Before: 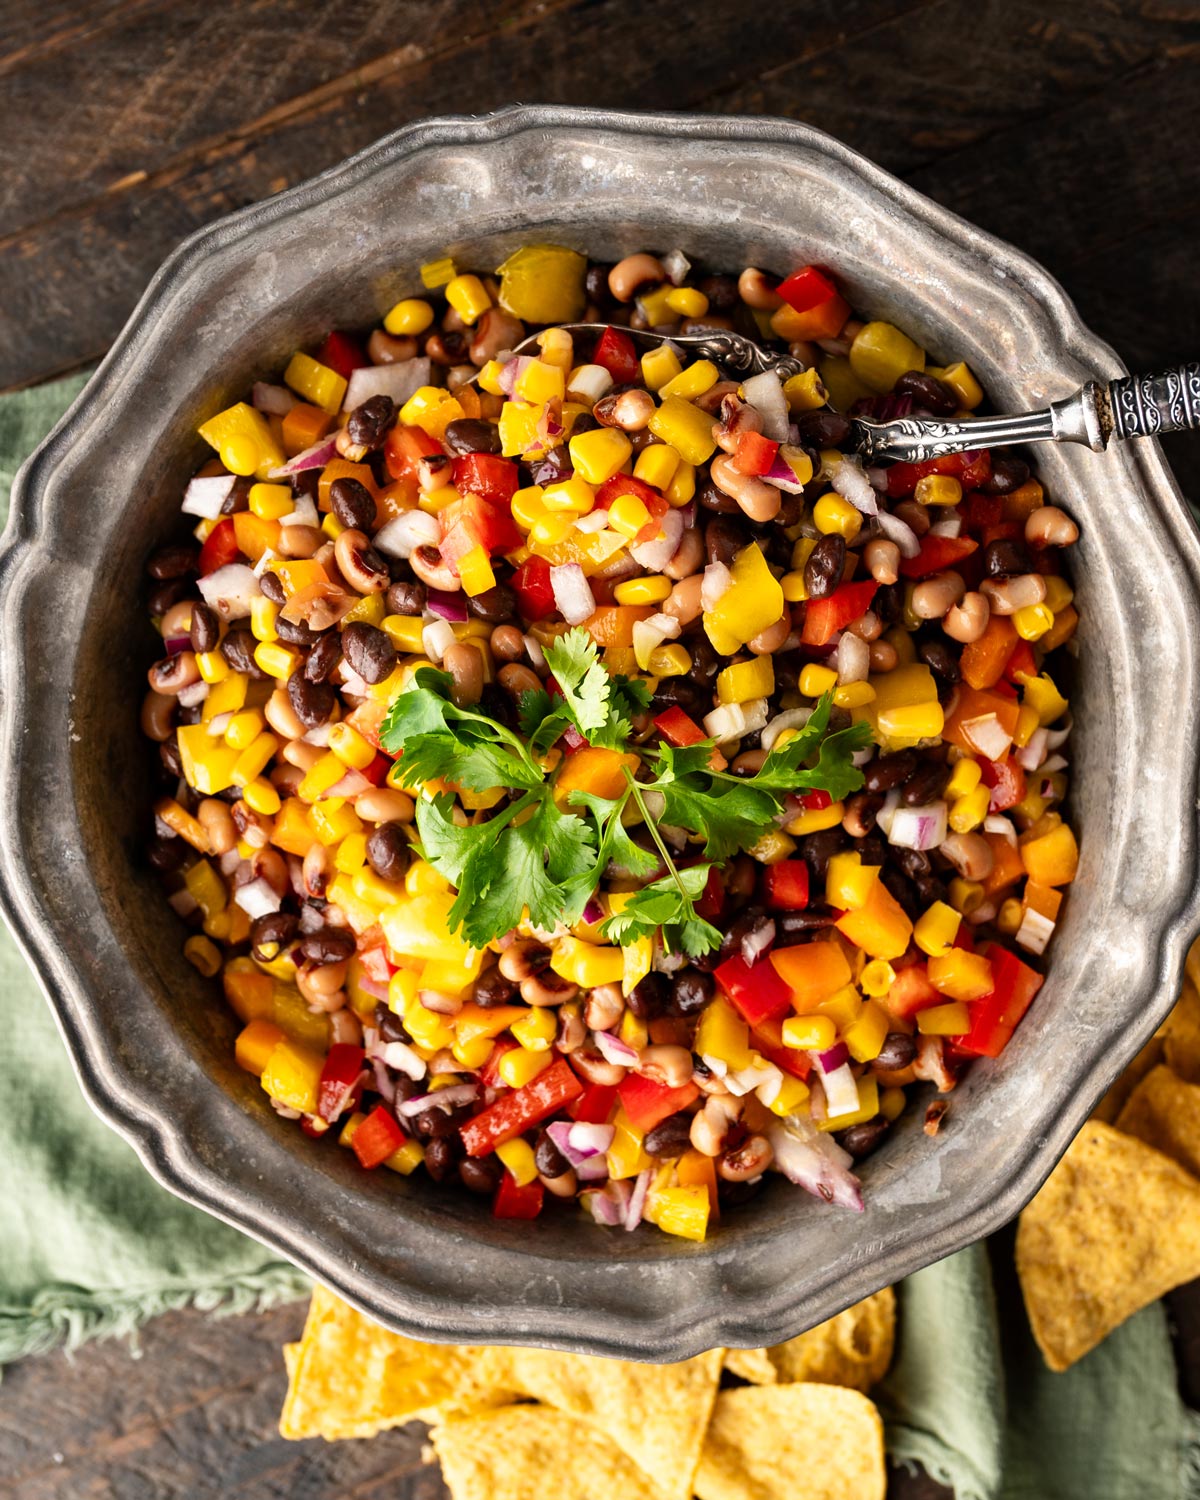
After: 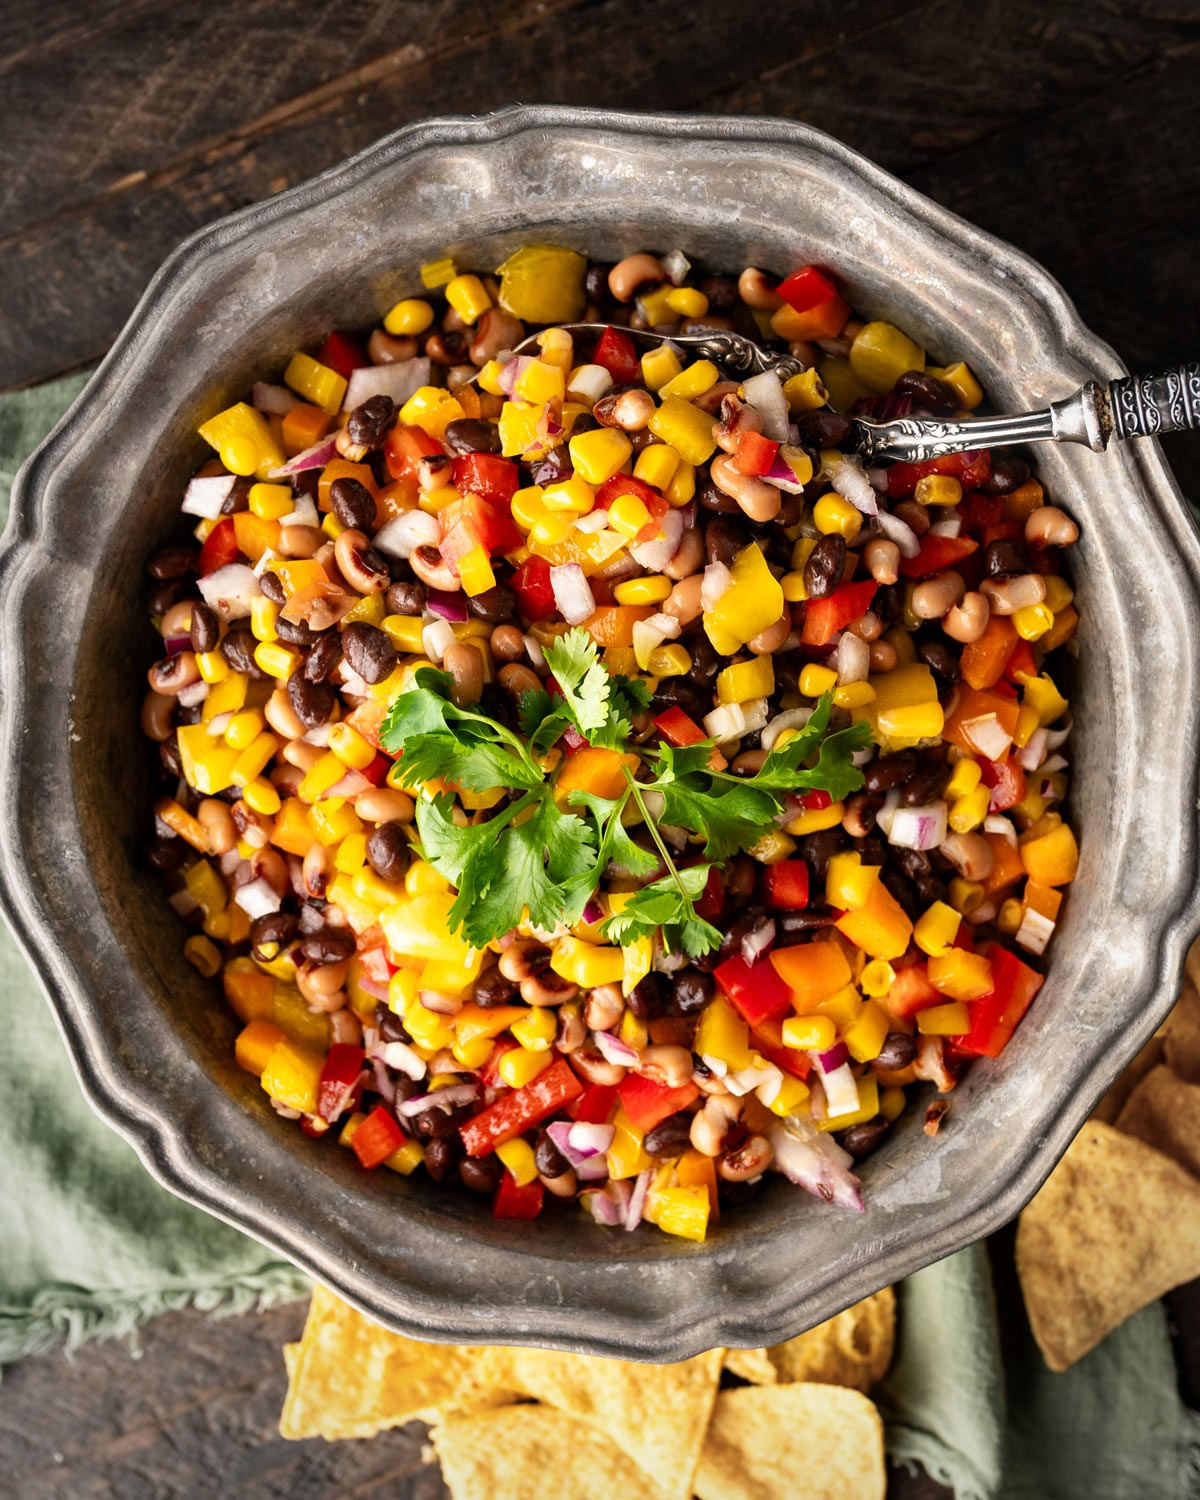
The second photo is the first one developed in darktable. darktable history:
bloom: size 3%, threshold 100%, strength 0%
vignetting: fall-off radius 70%, automatic ratio true
